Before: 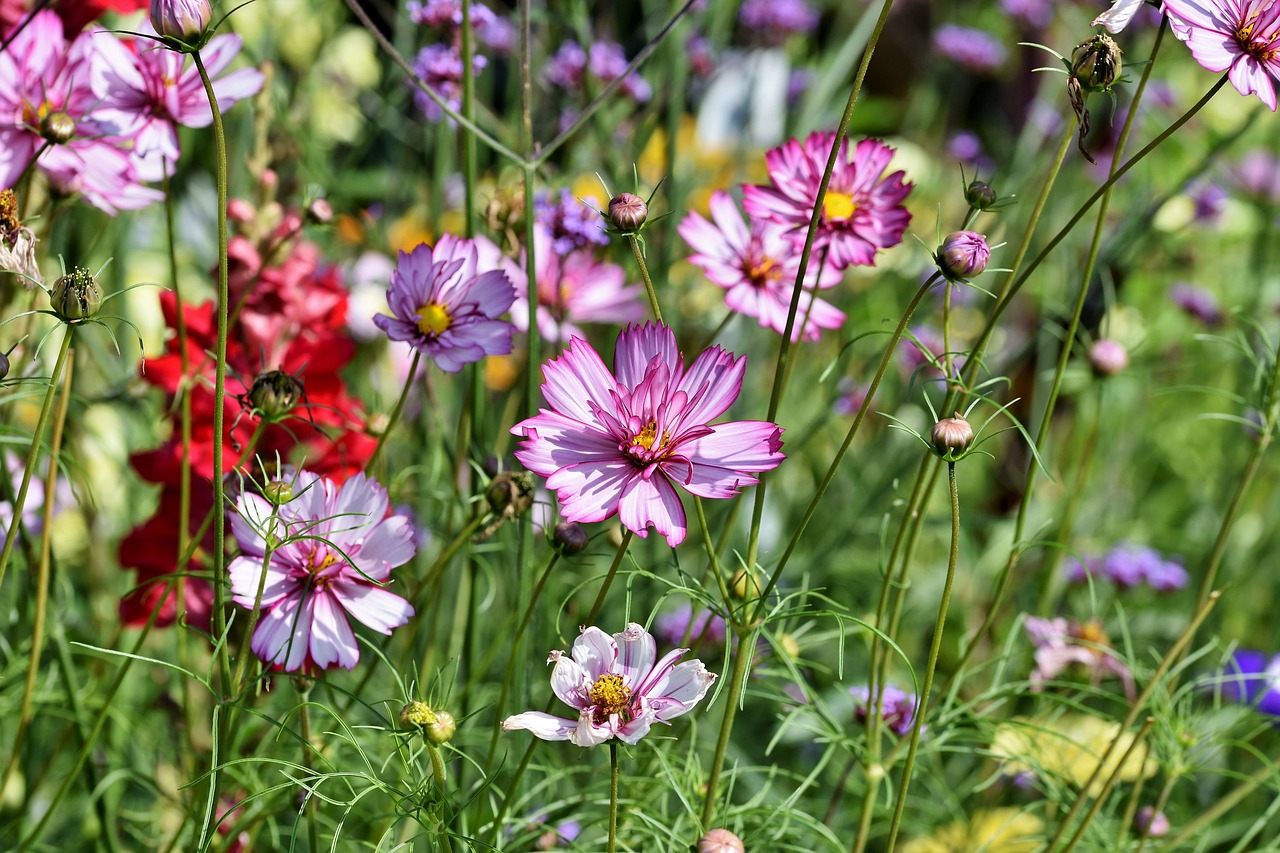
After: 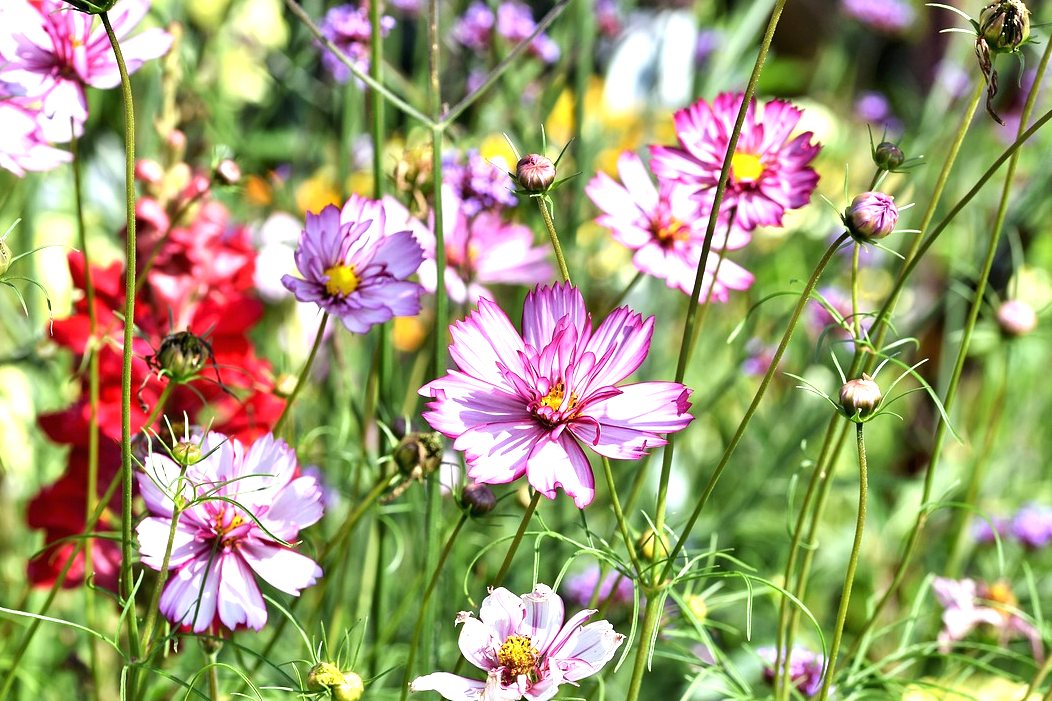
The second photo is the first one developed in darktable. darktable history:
crop and rotate: left 7.196%, top 4.574%, right 10.605%, bottom 13.178%
exposure: black level correction 0, exposure 1 EV, compensate exposure bias true, compensate highlight preservation false
